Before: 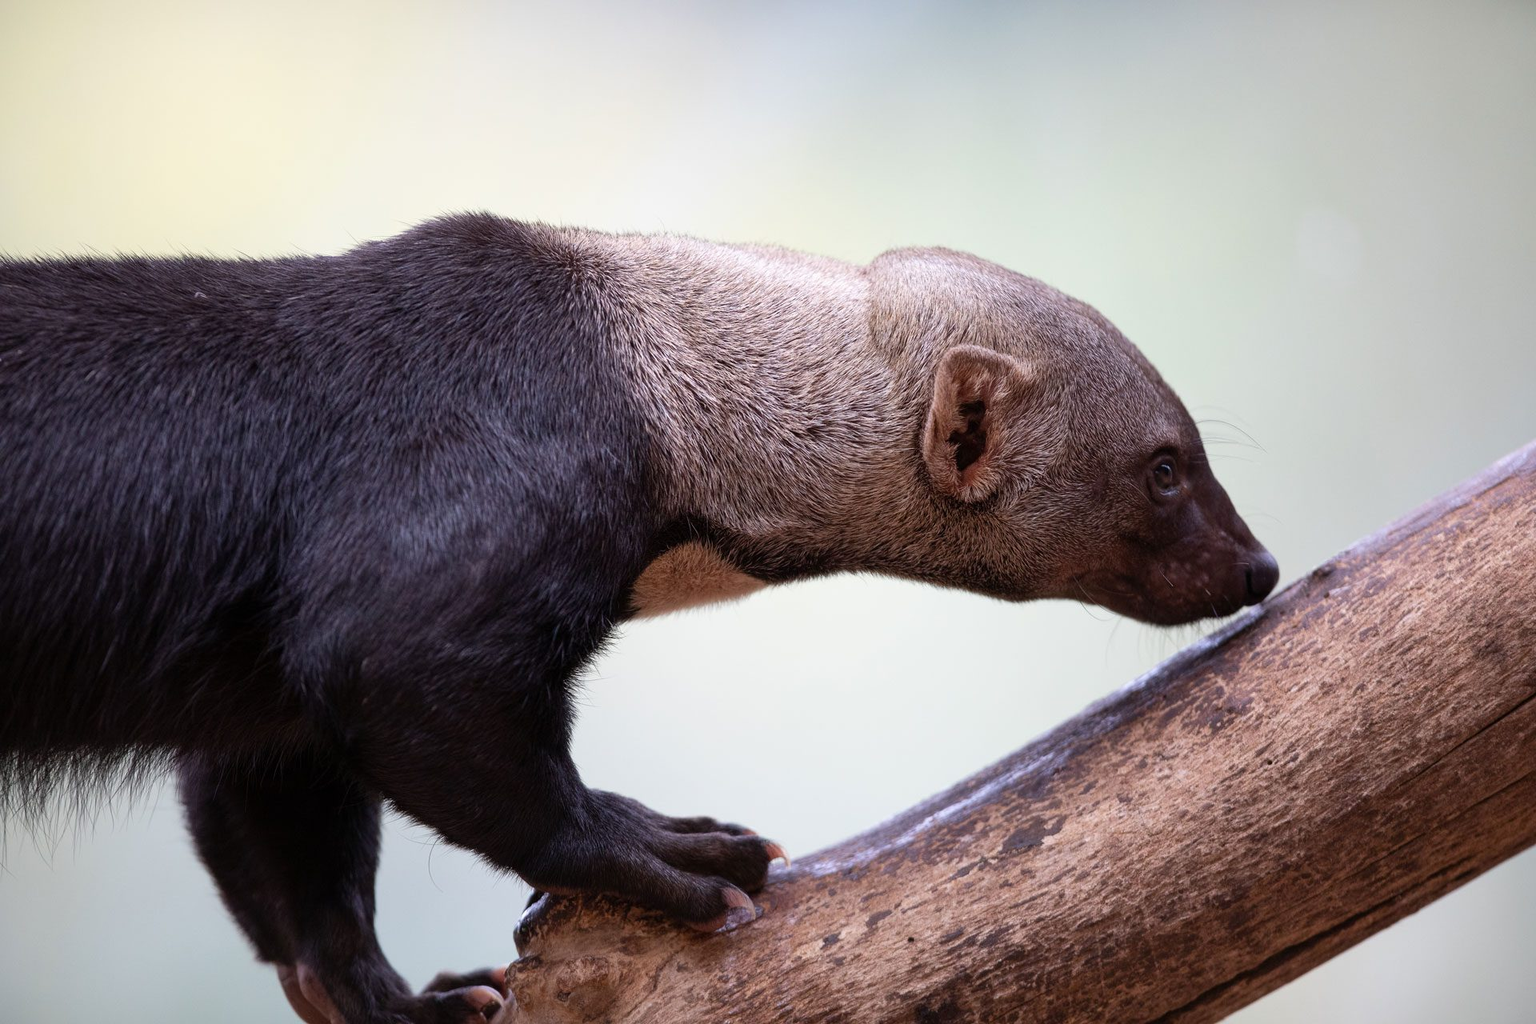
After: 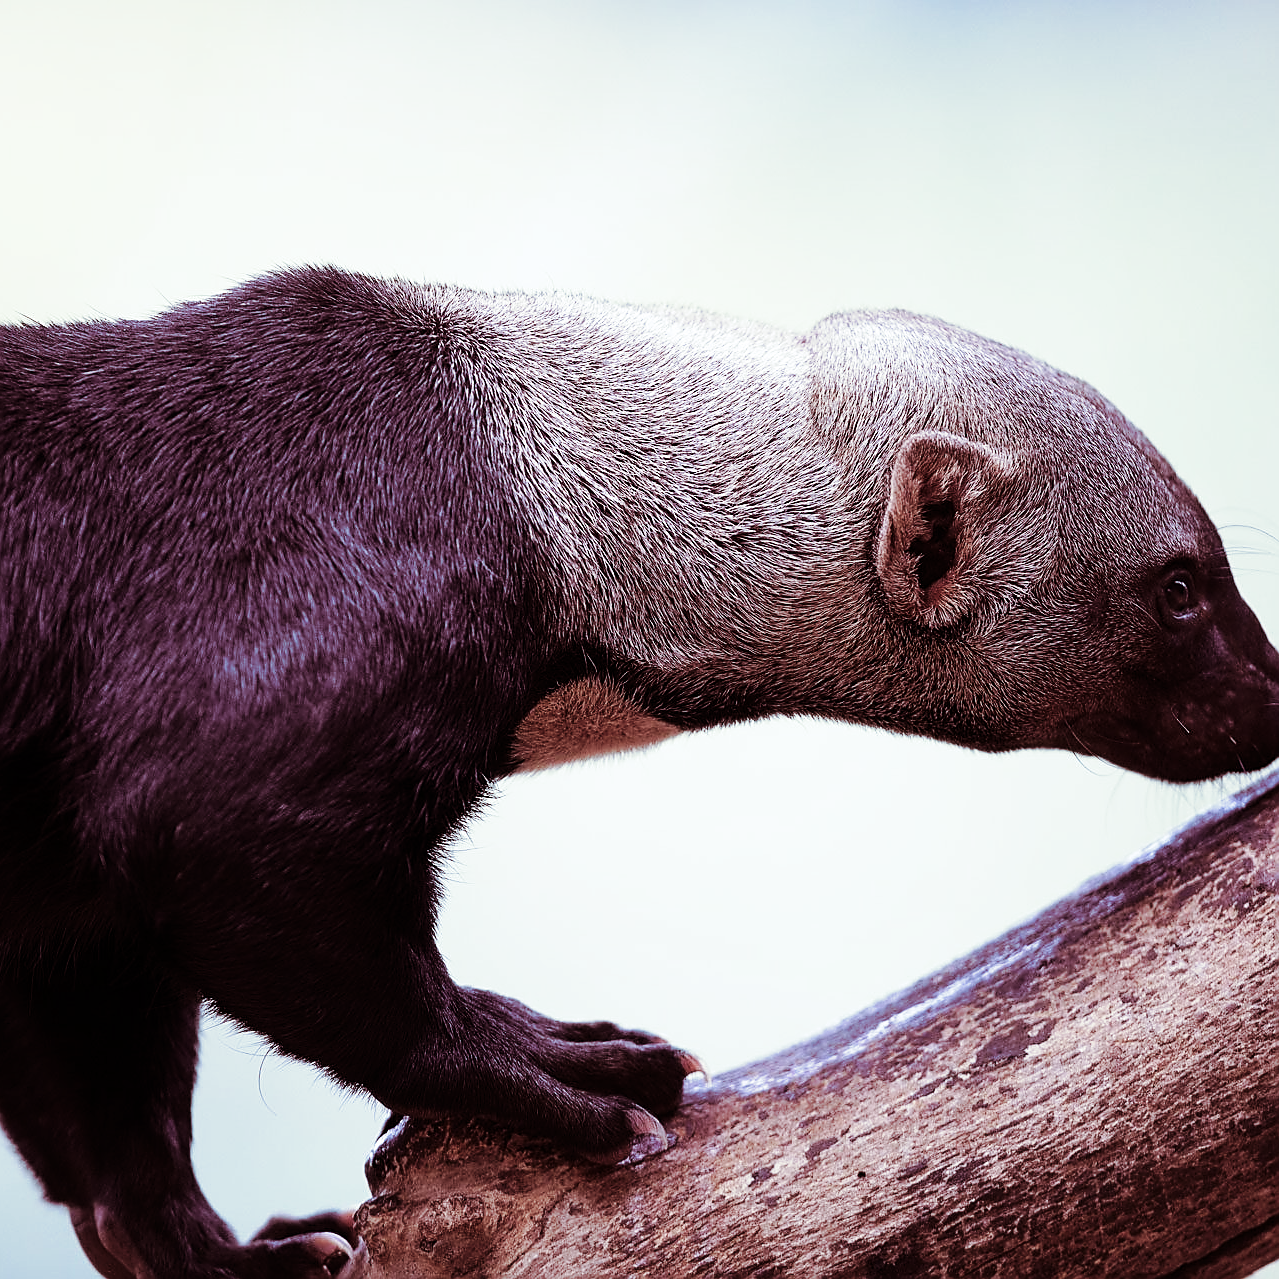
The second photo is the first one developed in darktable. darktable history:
white balance: red 0.924, blue 1.095
base curve: curves: ch0 [(0, 0) (0.036, 0.025) (0.121, 0.166) (0.206, 0.329) (0.605, 0.79) (1, 1)], preserve colors none
sharpen: radius 1.4, amount 1.25, threshold 0.7
crop and rotate: left 14.436%, right 18.898%
contrast brightness saturation: contrast 0.03, brightness -0.04
split-toning: on, module defaults
